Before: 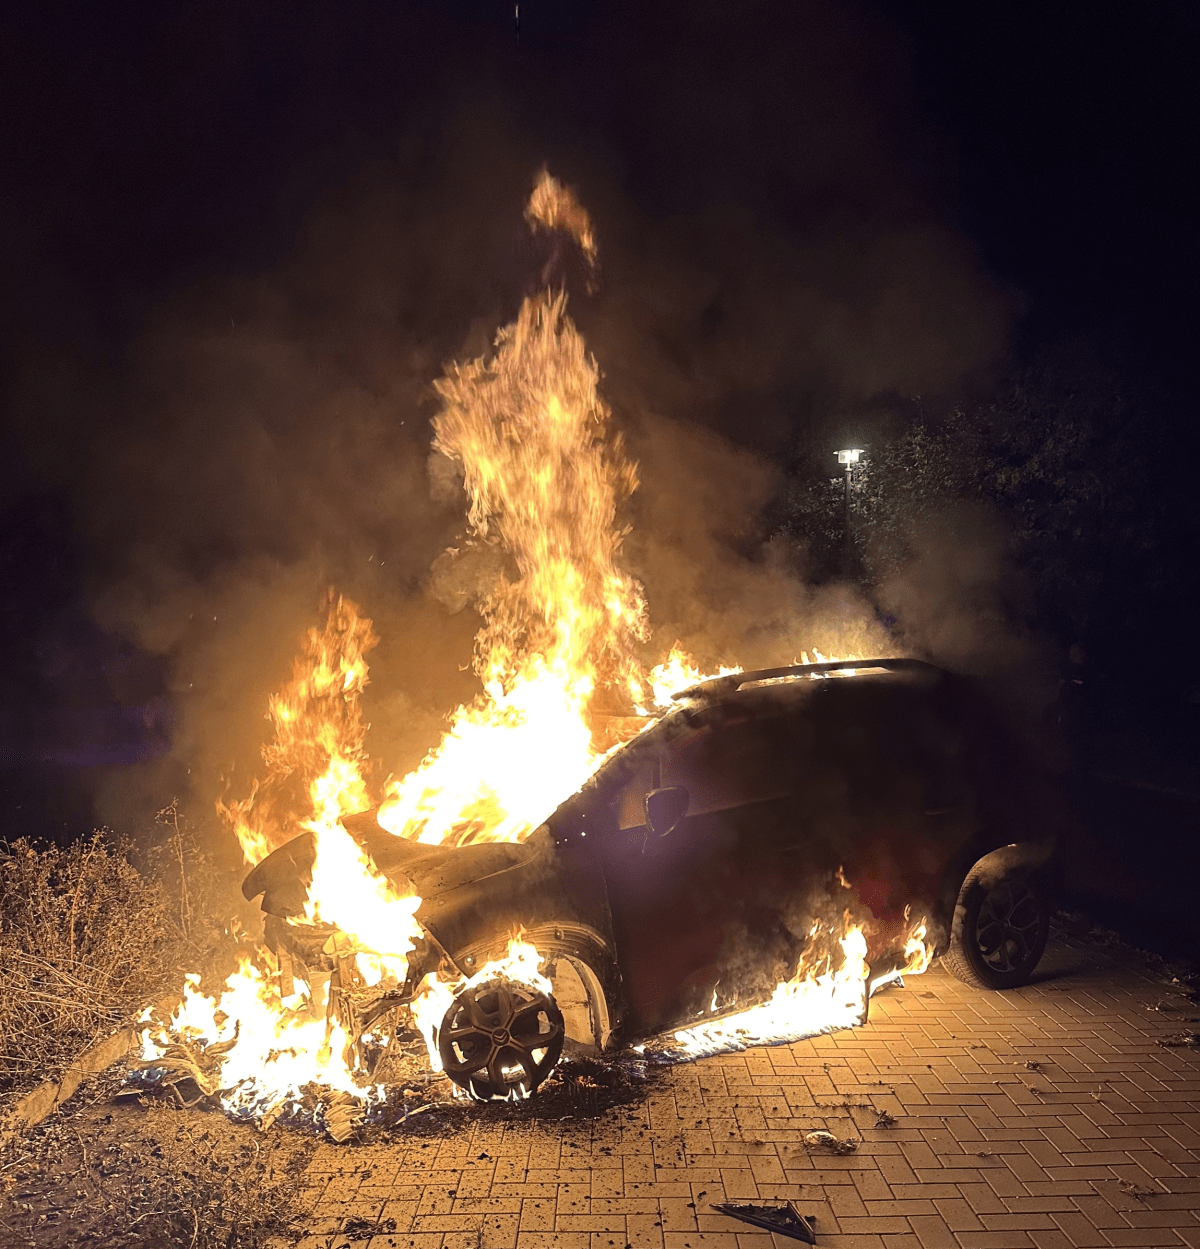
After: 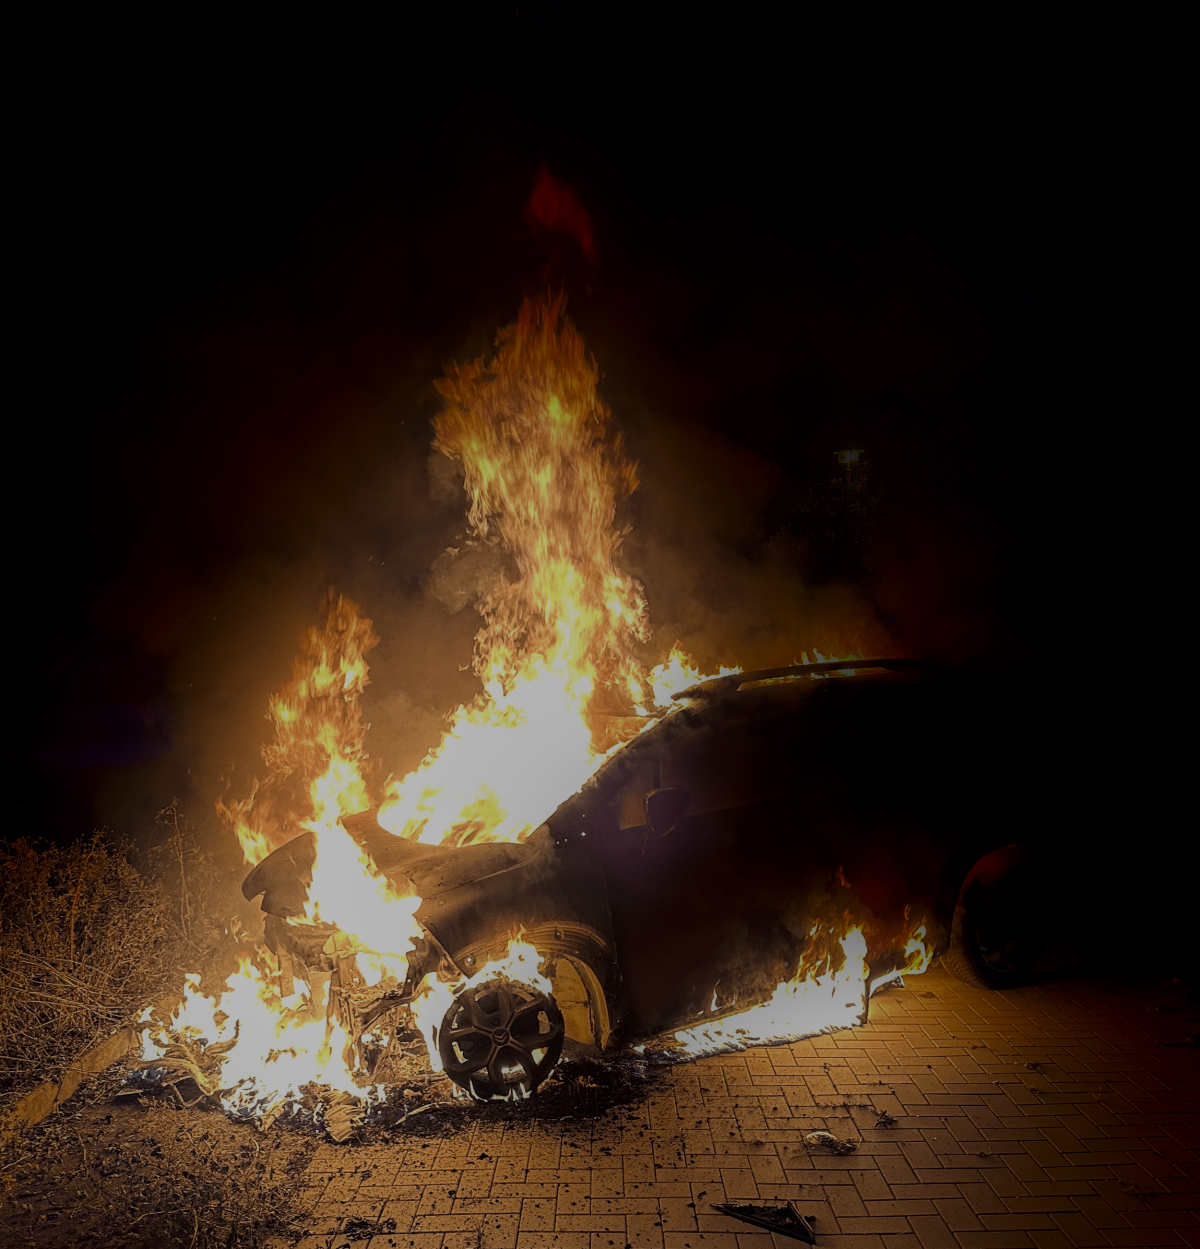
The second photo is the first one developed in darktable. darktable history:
shadows and highlights: shadows -88.03, highlights -35.45, shadows color adjustment 99.15%, highlights color adjustment 0%, soften with gaussian
filmic rgb: black relative exposure -7.48 EV, white relative exposure 4.83 EV, hardness 3.4, color science v6 (2022)
local contrast: on, module defaults
exposure: black level correction -0.016, exposure -1.018 EV, compensate highlight preservation false
